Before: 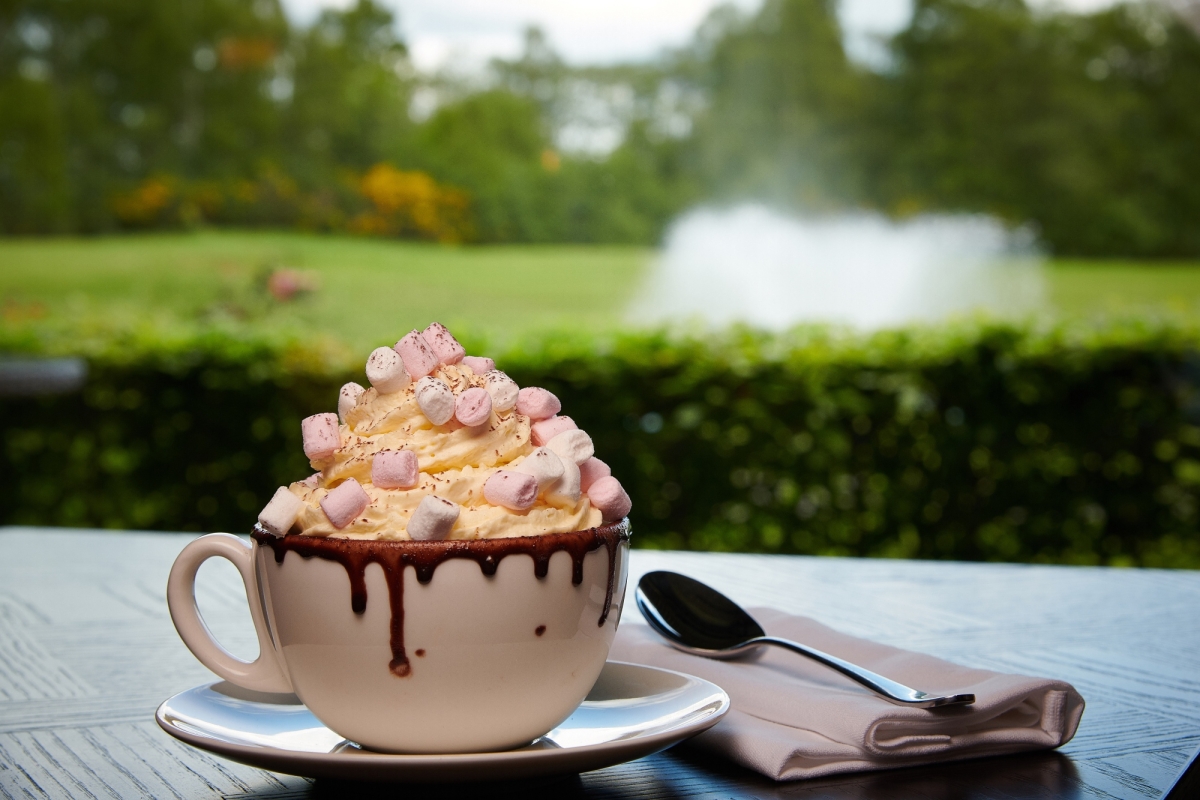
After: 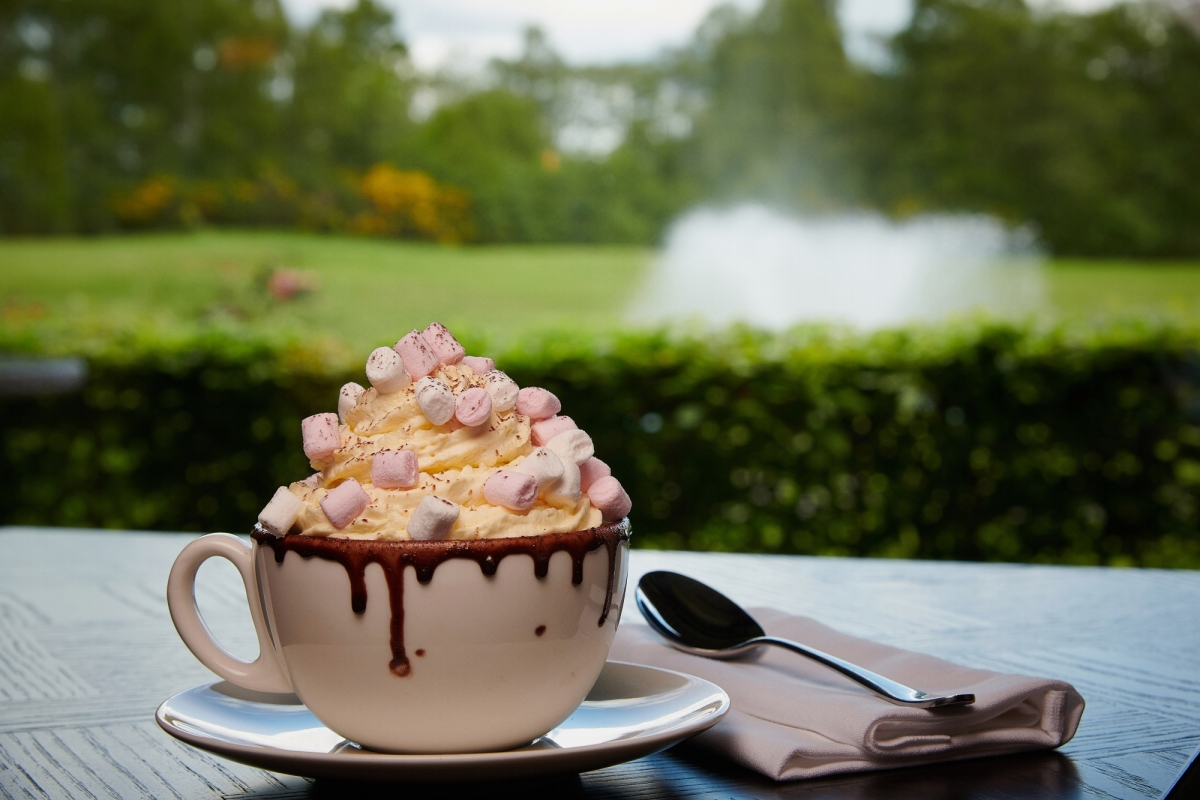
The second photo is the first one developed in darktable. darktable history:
exposure: exposure -0.154 EV, compensate exposure bias true, compensate highlight preservation false
